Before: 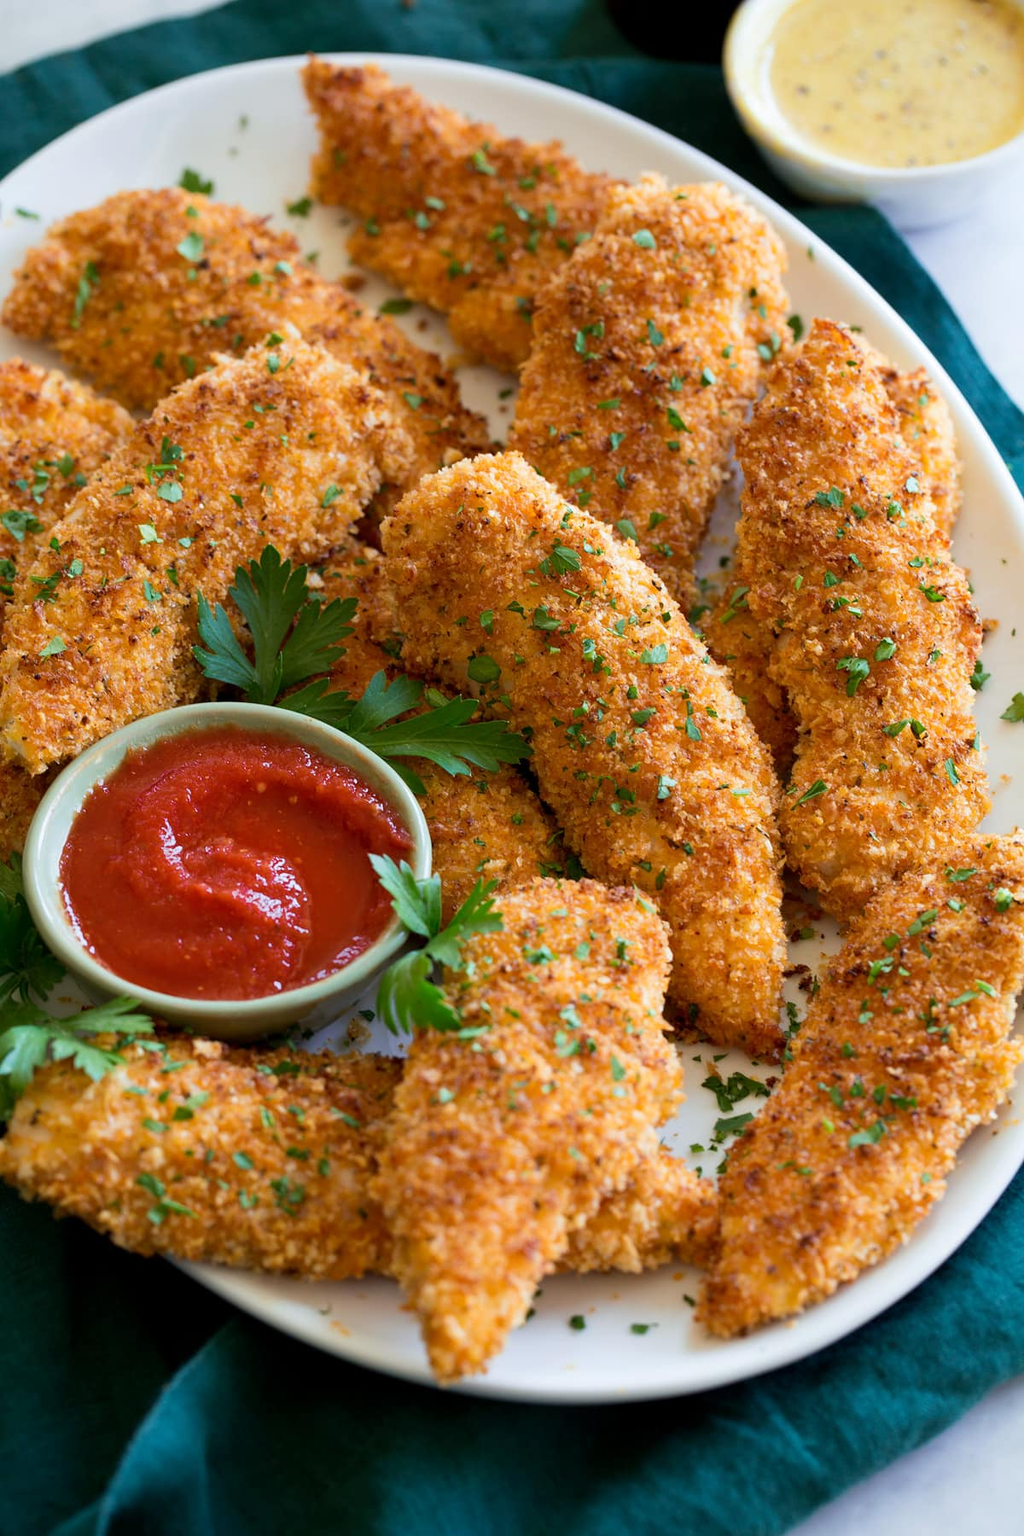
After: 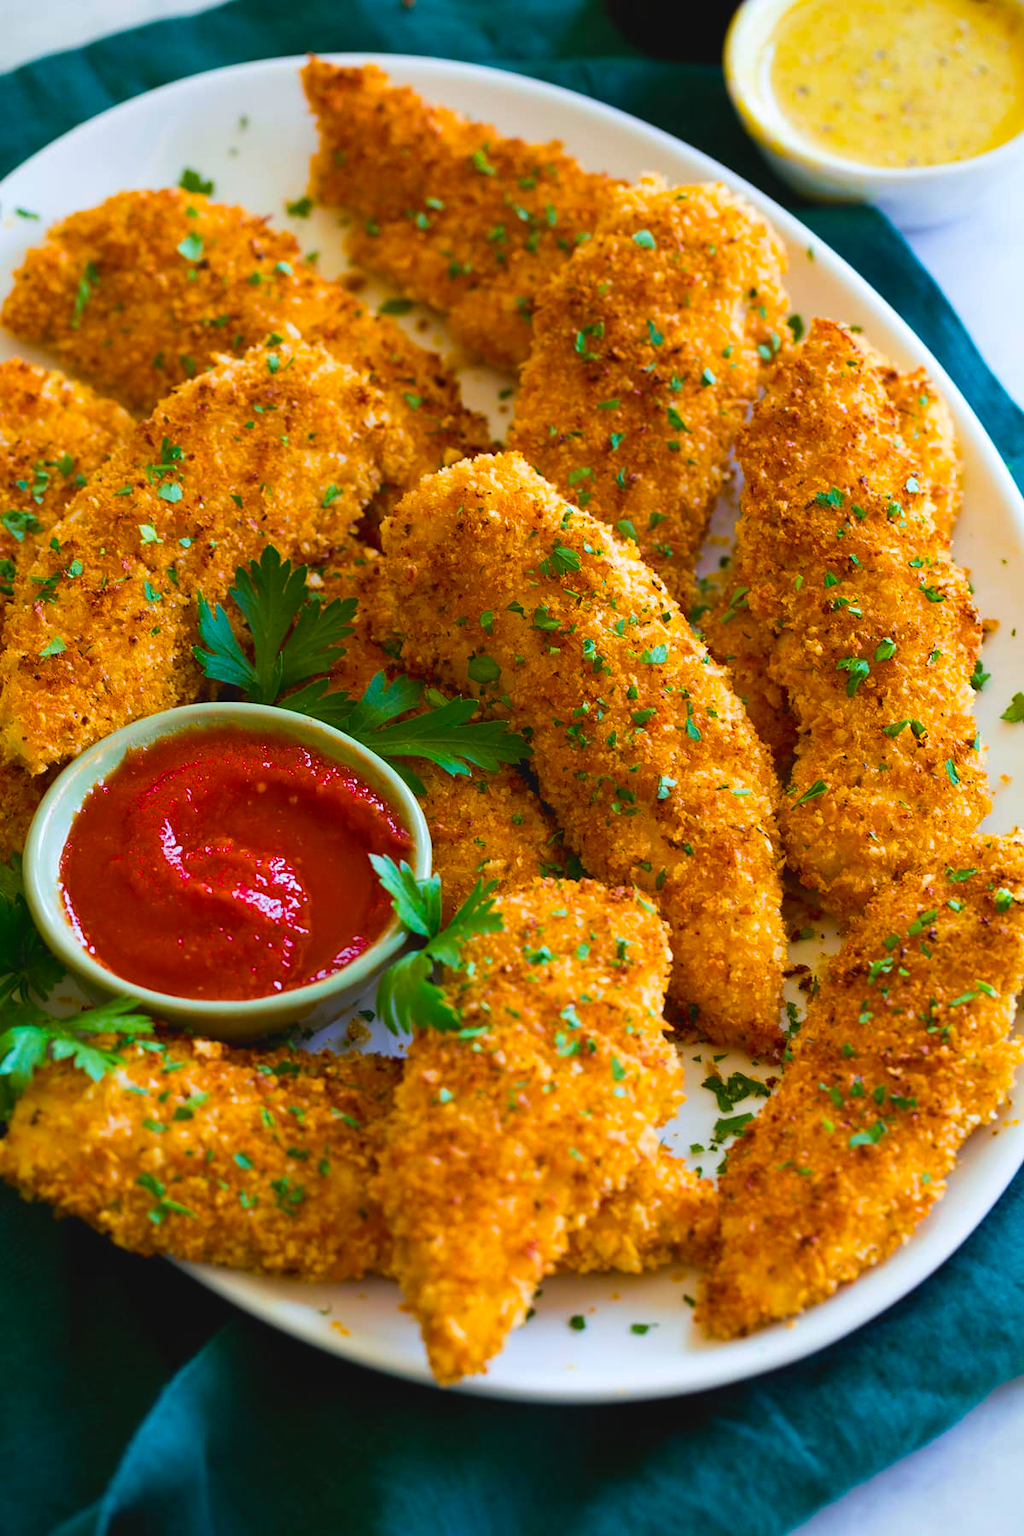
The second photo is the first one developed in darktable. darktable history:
color balance rgb: shadows lift › chroma 0.69%, shadows lift › hue 110.61°, global offset › luminance 0.513%, linear chroma grading › global chroma 19.868%, perceptual saturation grading › global saturation 48.804%
